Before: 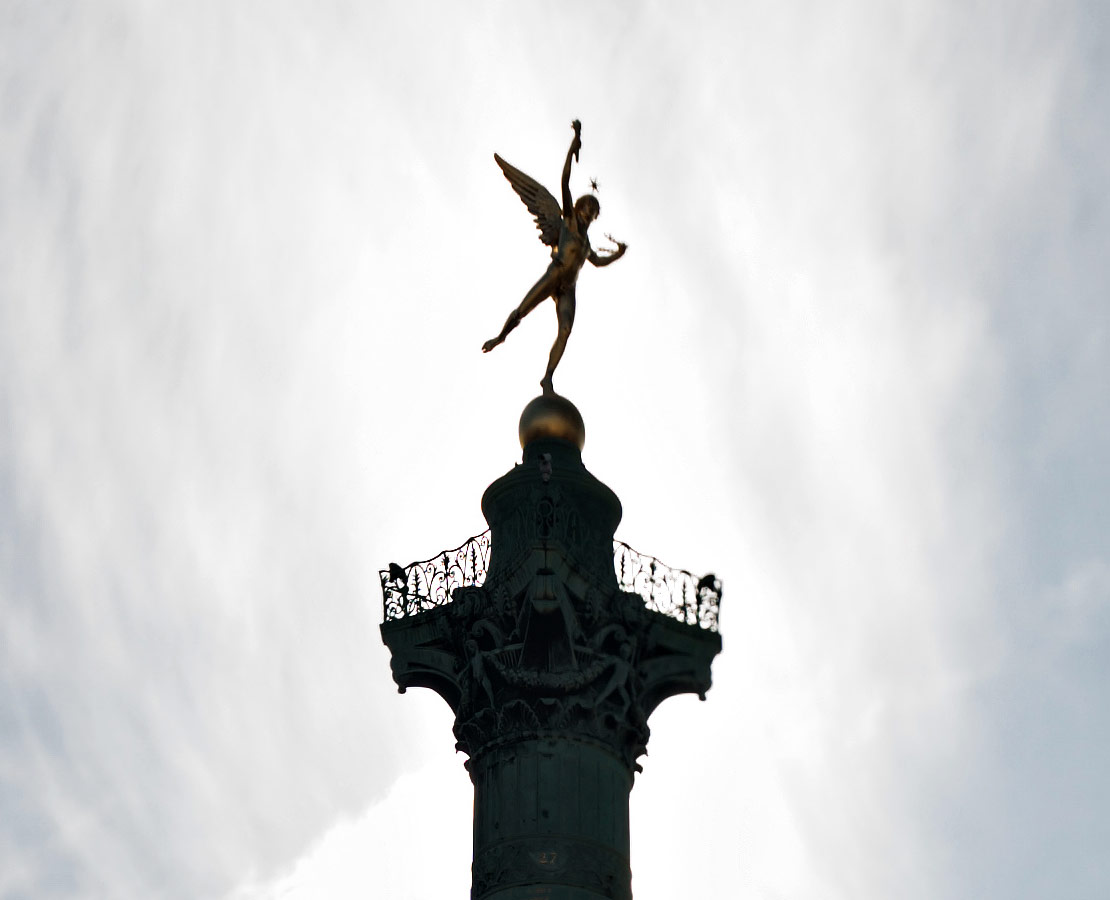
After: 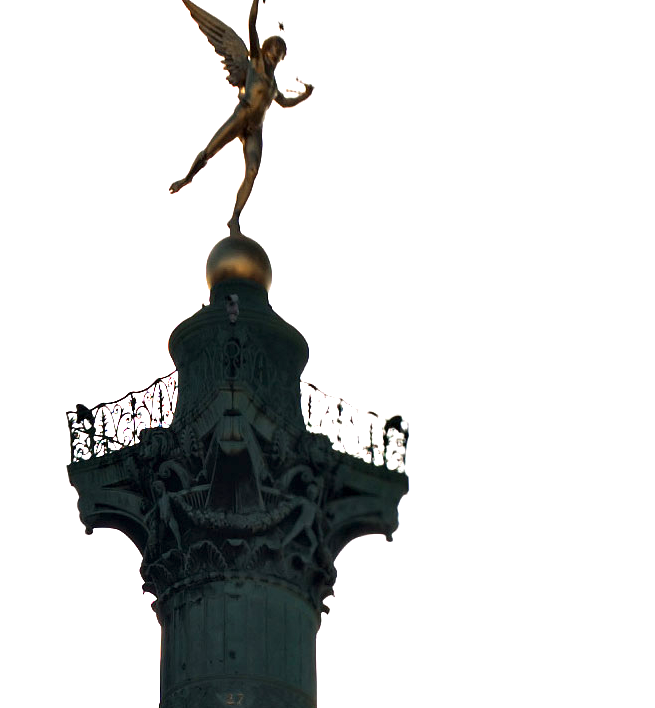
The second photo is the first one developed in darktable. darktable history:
rotate and perspective: automatic cropping off
exposure: exposure 1 EV, compensate highlight preservation false
crop and rotate: left 28.256%, top 17.734%, right 12.656%, bottom 3.573%
